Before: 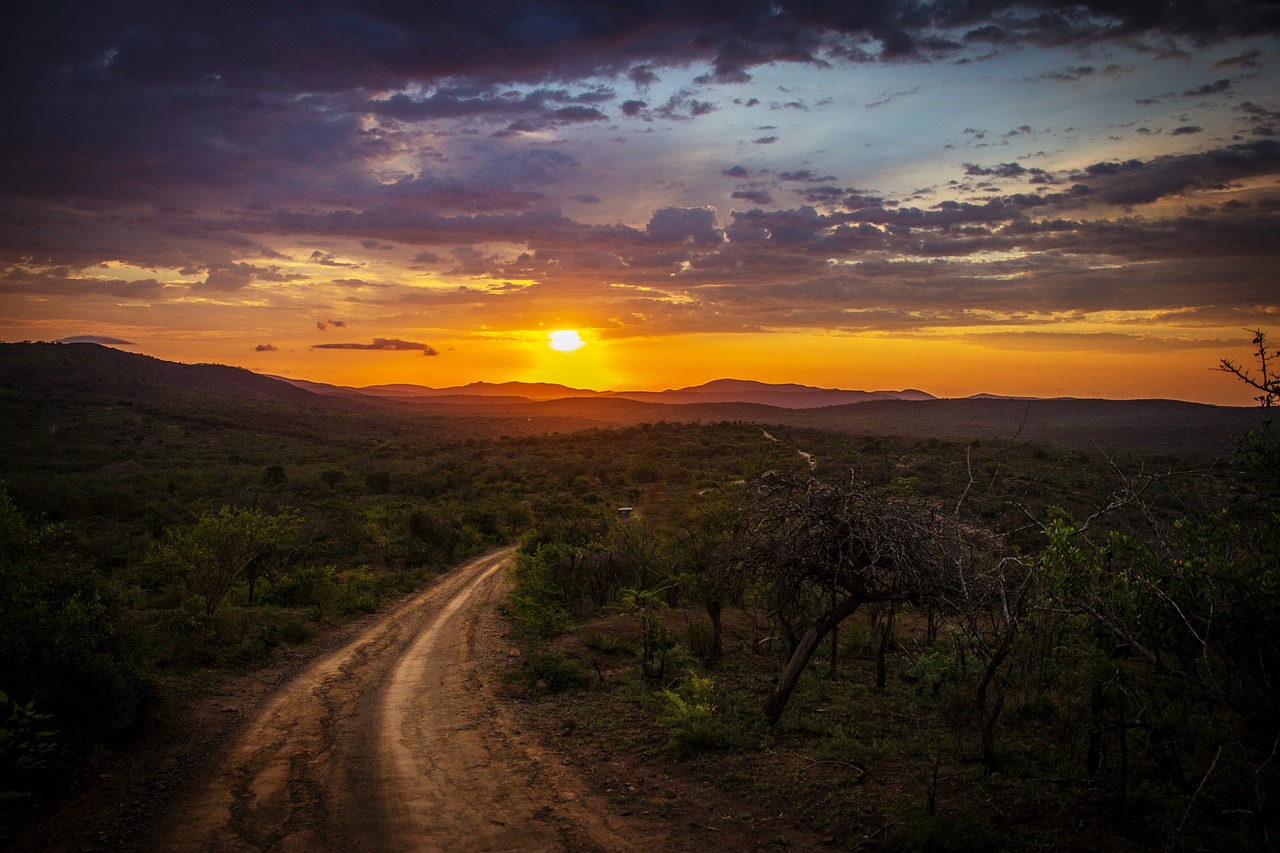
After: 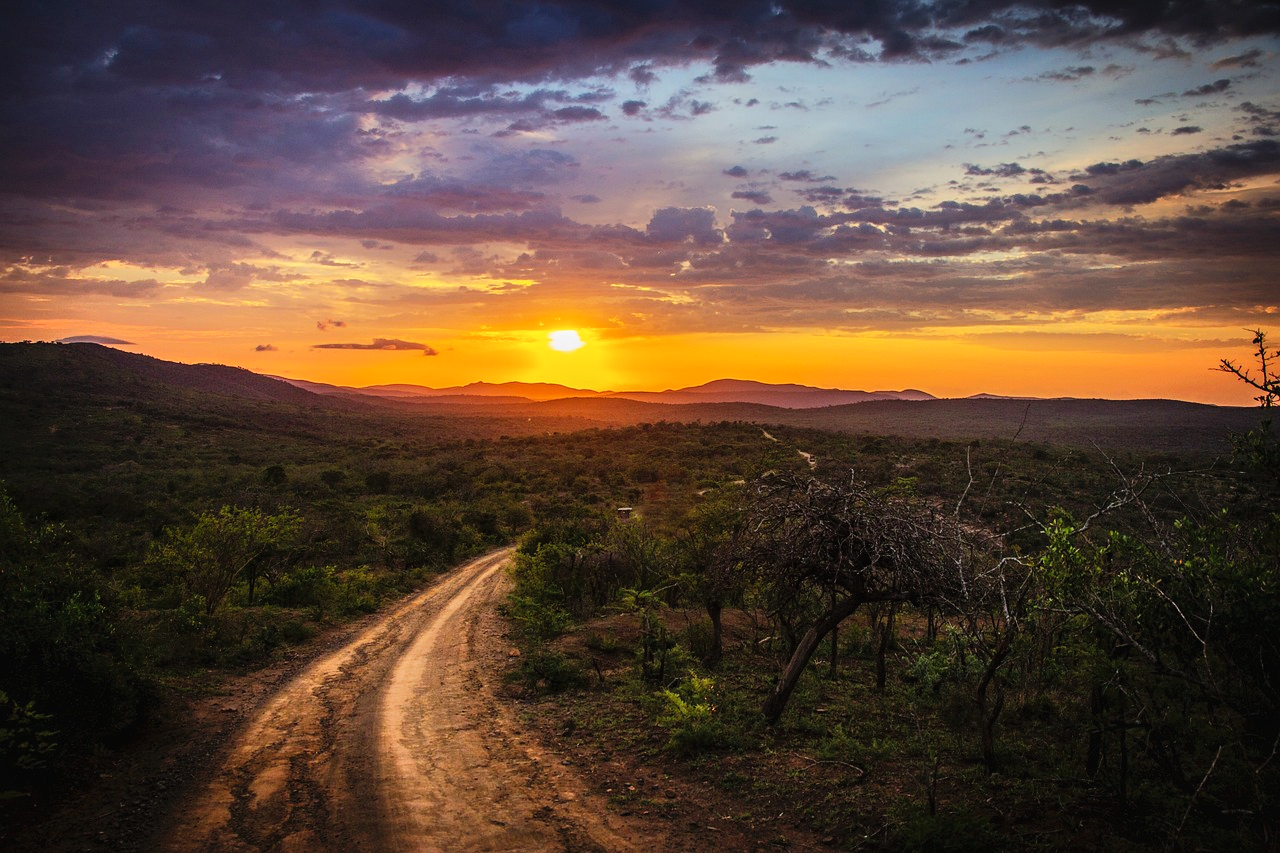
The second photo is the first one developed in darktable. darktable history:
tone curve: curves: ch0 [(0, 0.008) (0.083, 0.073) (0.28, 0.286) (0.528, 0.559) (0.961, 0.966) (1, 1)], preserve colors none
shadows and highlights: radius 264.53, soften with gaussian
